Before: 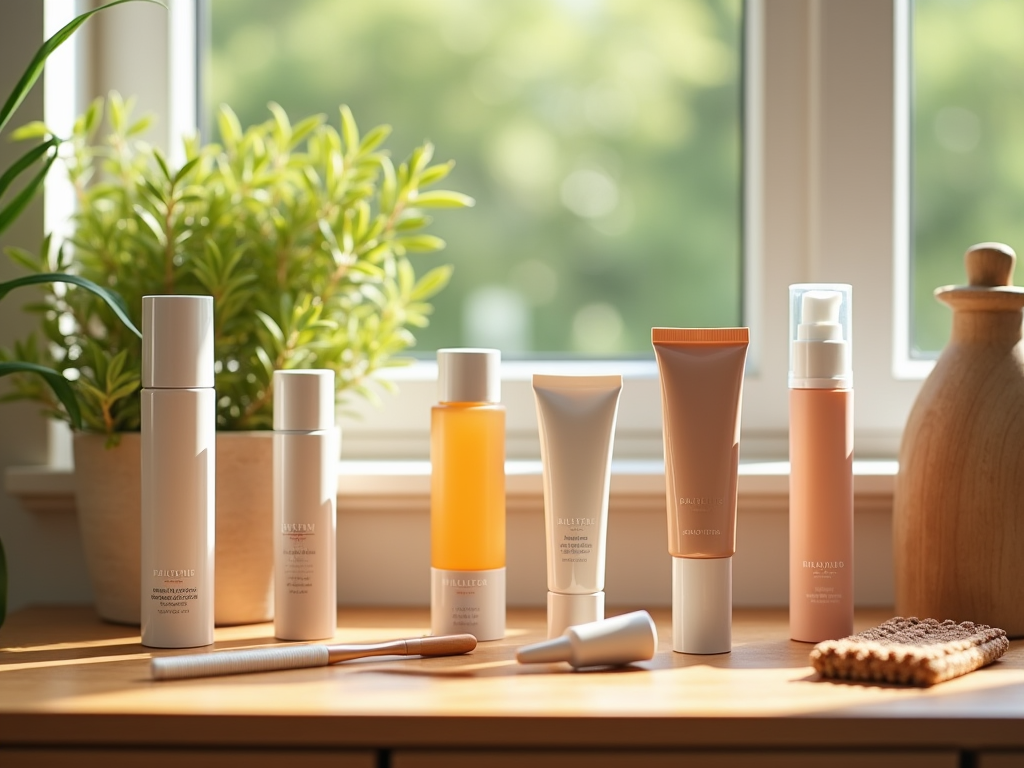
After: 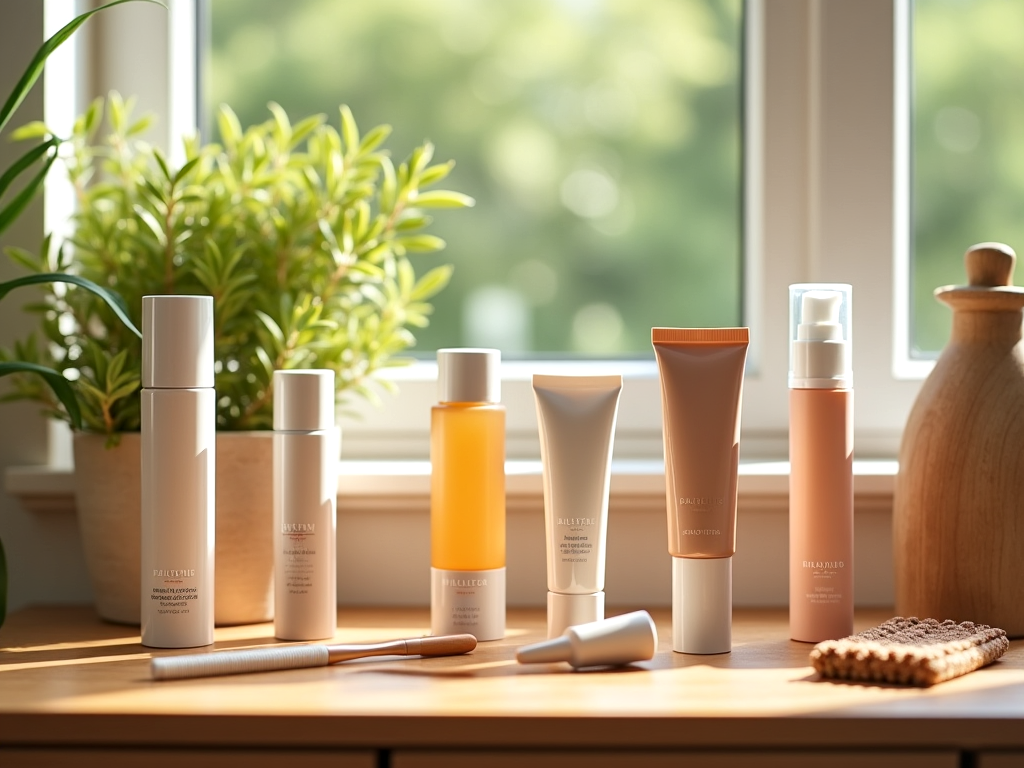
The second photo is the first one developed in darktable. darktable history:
local contrast: mode bilateral grid, contrast 19, coarseness 50, detail 130%, midtone range 0.2
